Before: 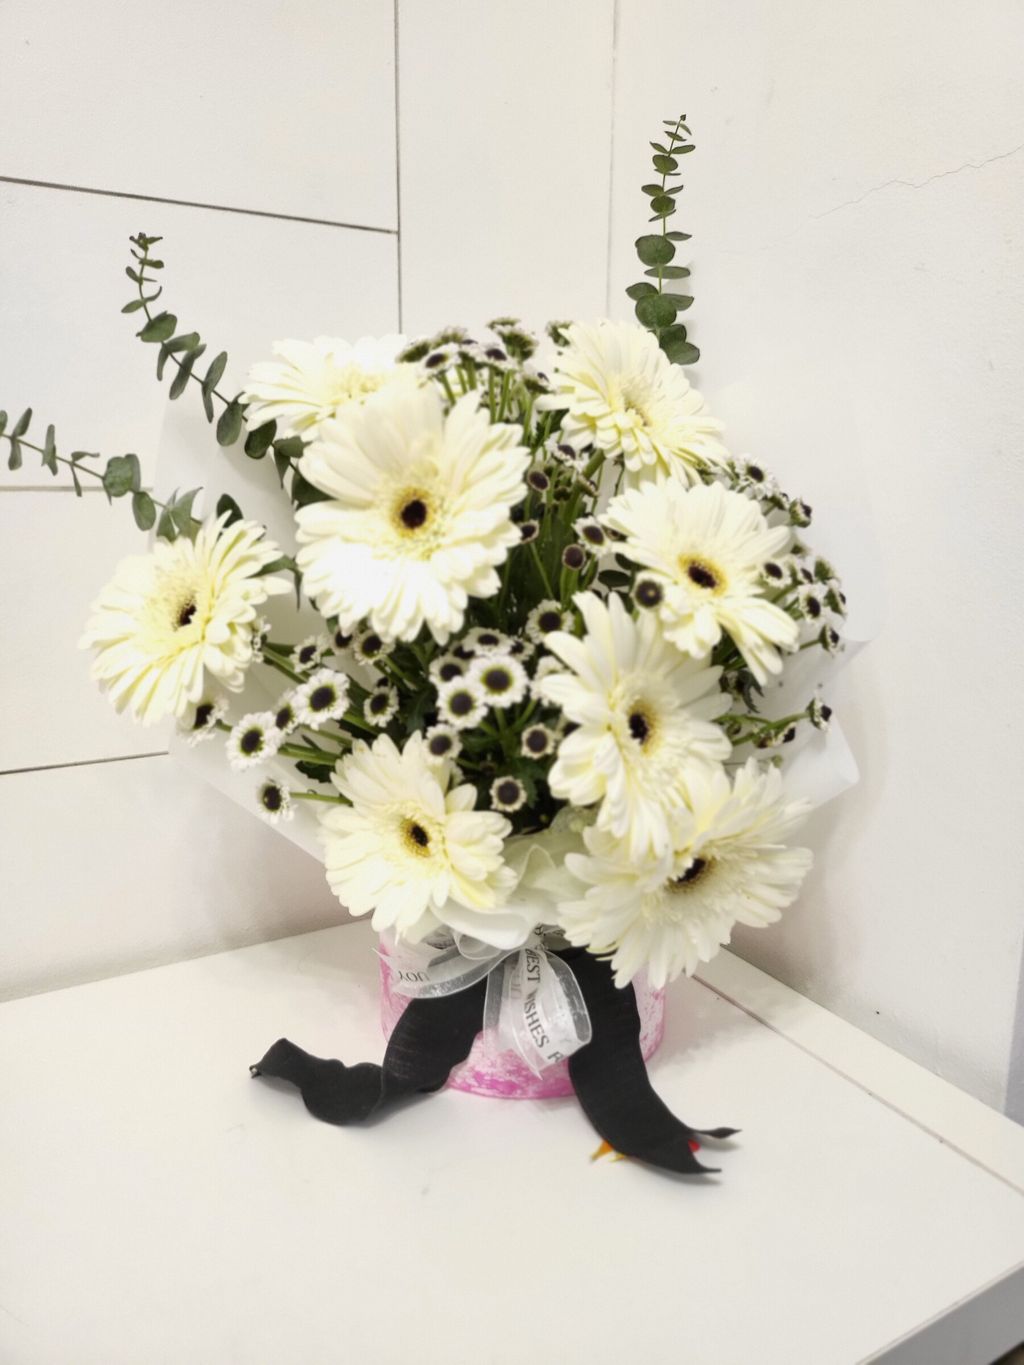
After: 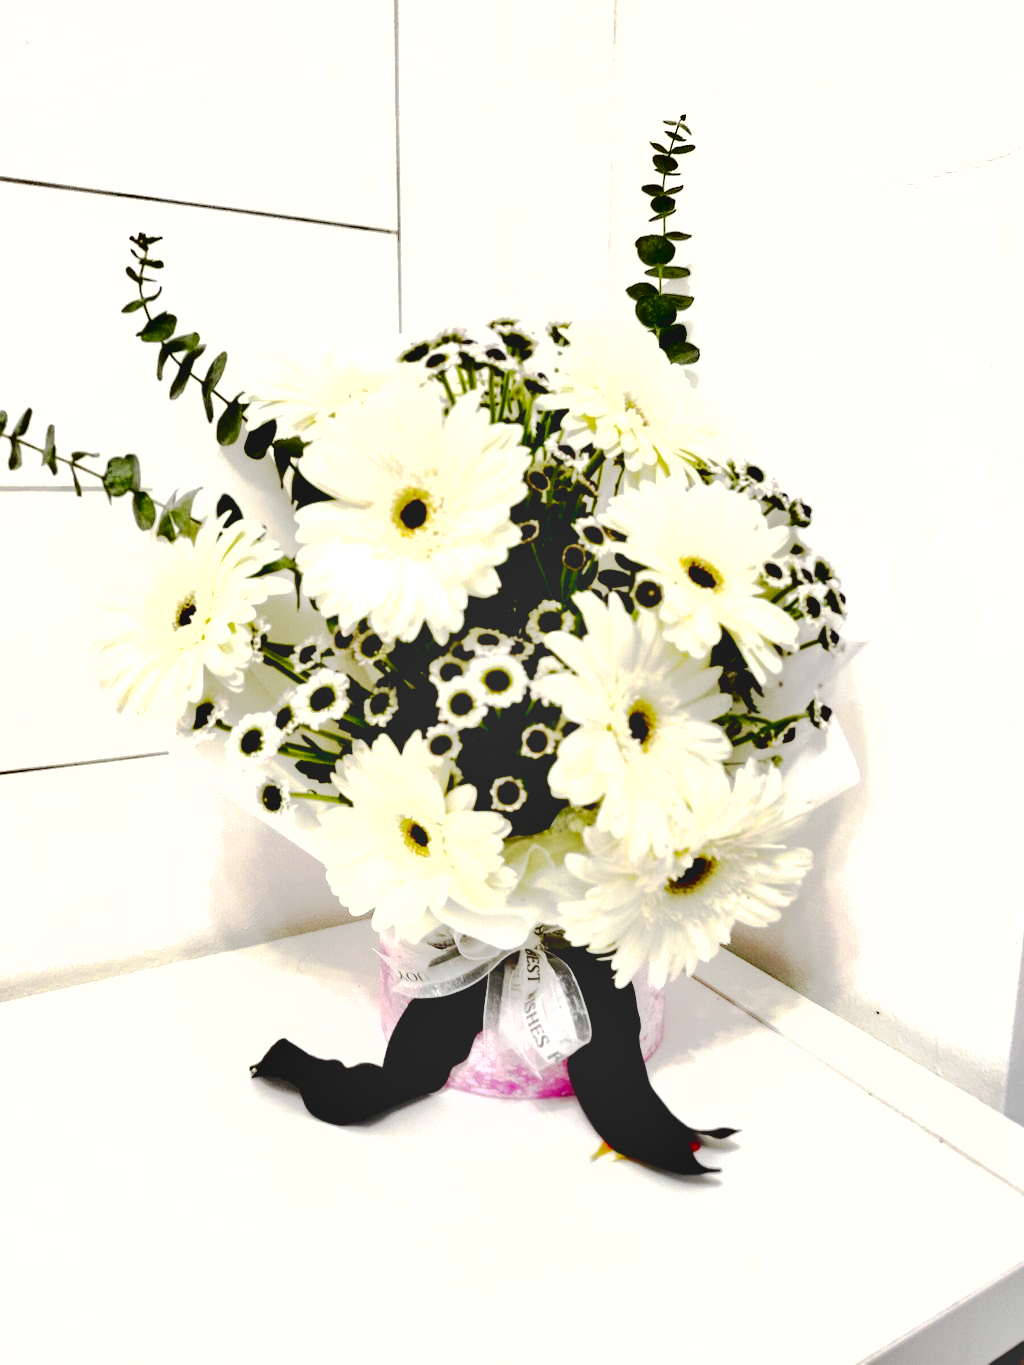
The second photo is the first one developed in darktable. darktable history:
shadows and highlights: shadows 59.68, soften with gaussian
base curve: curves: ch0 [(0.065, 0.026) (0.236, 0.358) (0.53, 0.546) (0.777, 0.841) (0.924, 0.992)], preserve colors none
levels: black 8.5%, levels [0, 0.43, 0.859]
